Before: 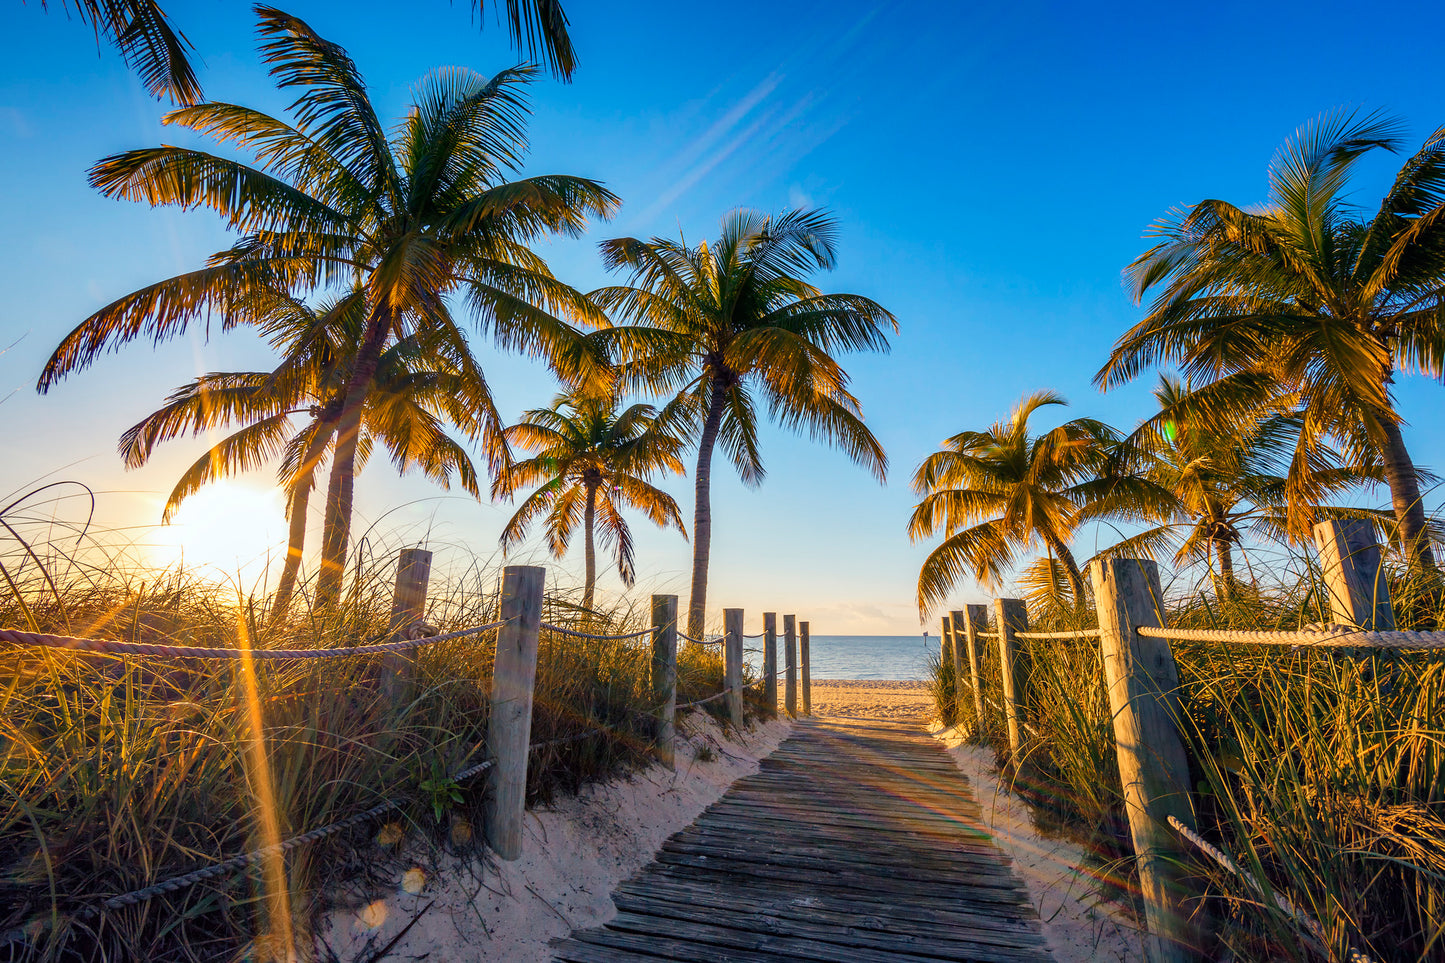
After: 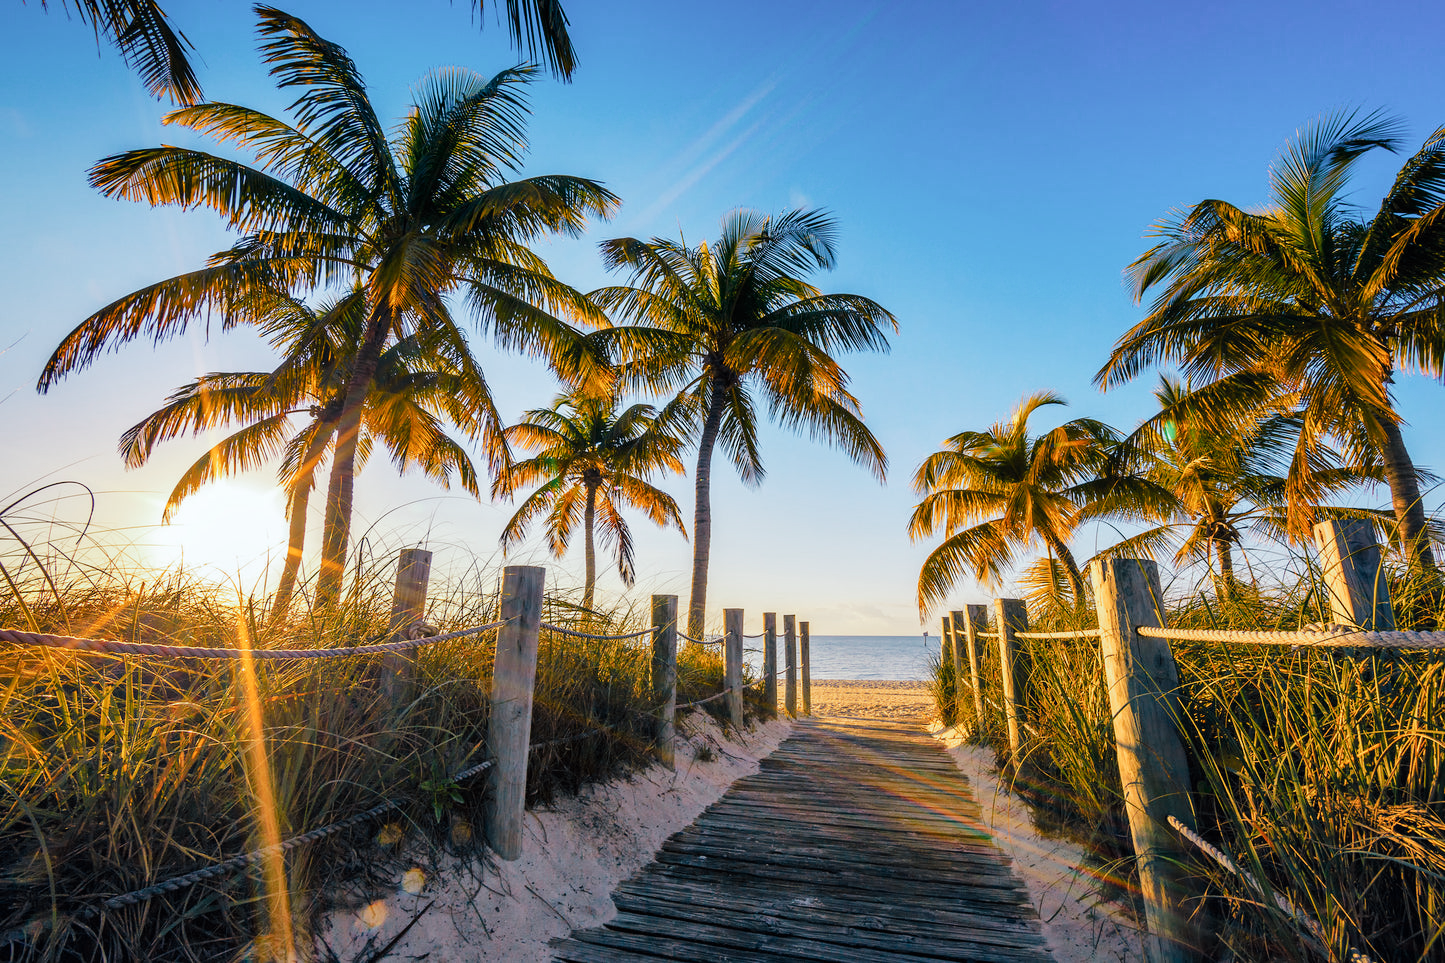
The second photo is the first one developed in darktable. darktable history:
tone curve: curves: ch0 [(0, 0) (0.003, 0.003) (0.011, 0.011) (0.025, 0.025) (0.044, 0.044) (0.069, 0.069) (0.1, 0.099) (0.136, 0.135) (0.177, 0.176) (0.224, 0.223) (0.277, 0.275) (0.335, 0.333) (0.399, 0.396) (0.468, 0.465) (0.543, 0.539) (0.623, 0.62) (0.709, 0.707) (0.801, 0.799) (0.898, 0.897) (1, 1)], preserve colors none
color look up table: target L [96.91, 94.35, 92.03, 94.48, 91.56, 86.12, 66.24, 71.07, 67.72, 61.15, 54.27, 43.56, 30.94, 5.55, 200, 83.23, 79.18, 70.61, 61.28, 60.5, 55.27, 56.2, 50.06, 48.46, 37.11, 34.03, 28.68, 3.756, 0.078, 85.98, 78.85, 76.06, 70.6, 63.71, 76.37, 54.64, 57.64, 65.07, 54.33, 46.51, 39.75, 39.28, 7.048, 2.799, 91.26, 84.7, 66.33, 57.79, 19.3], target a [-7.082, -18.01, -20.31, -6.487, -17.45, -24.89, -44.28, -17.71, -21.32, -6.406, -32.39, -21.64, -32.71, -8.249, 0, 3.709, 20.62, 41.5, 44.18, 5.494, 66.13, 26.49, 64.01, 32.07, 15.02, -3.807, 38.9, 11.83, 0.375, 24.57, 11.43, 12.89, 50.13, 31.2, 35.1, 59.15, 35.34, 17.25, 2.956, 7.804, 36.96, 33.32, 24.97, 6.943, 0.613, -18.04, -14.99, -22.97, -11.16], target b [9.645, 35.66, 21.79, 27.17, -1.565, 6.477, 31.89, 57.49, 5.008, 2.426, 32.97, -0.523, 21.71, 6.832, 0, 66.6, 34.35, 18.28, 69.13, 60.72, 49.99, 24.86, 16.07, 57.18, 9.983, 40.71, 40.31, 4.237, -0.283, -15.38, -2.339, -30.97, -24.54, -6.426, -28.43, -13.32, -27.21, -48.82, -47.25, -24.83, 3.951, -72.02, -47.44, -5.744, -9.978, -7.613, -33.53, -16.58, -14.76], num patches 49
